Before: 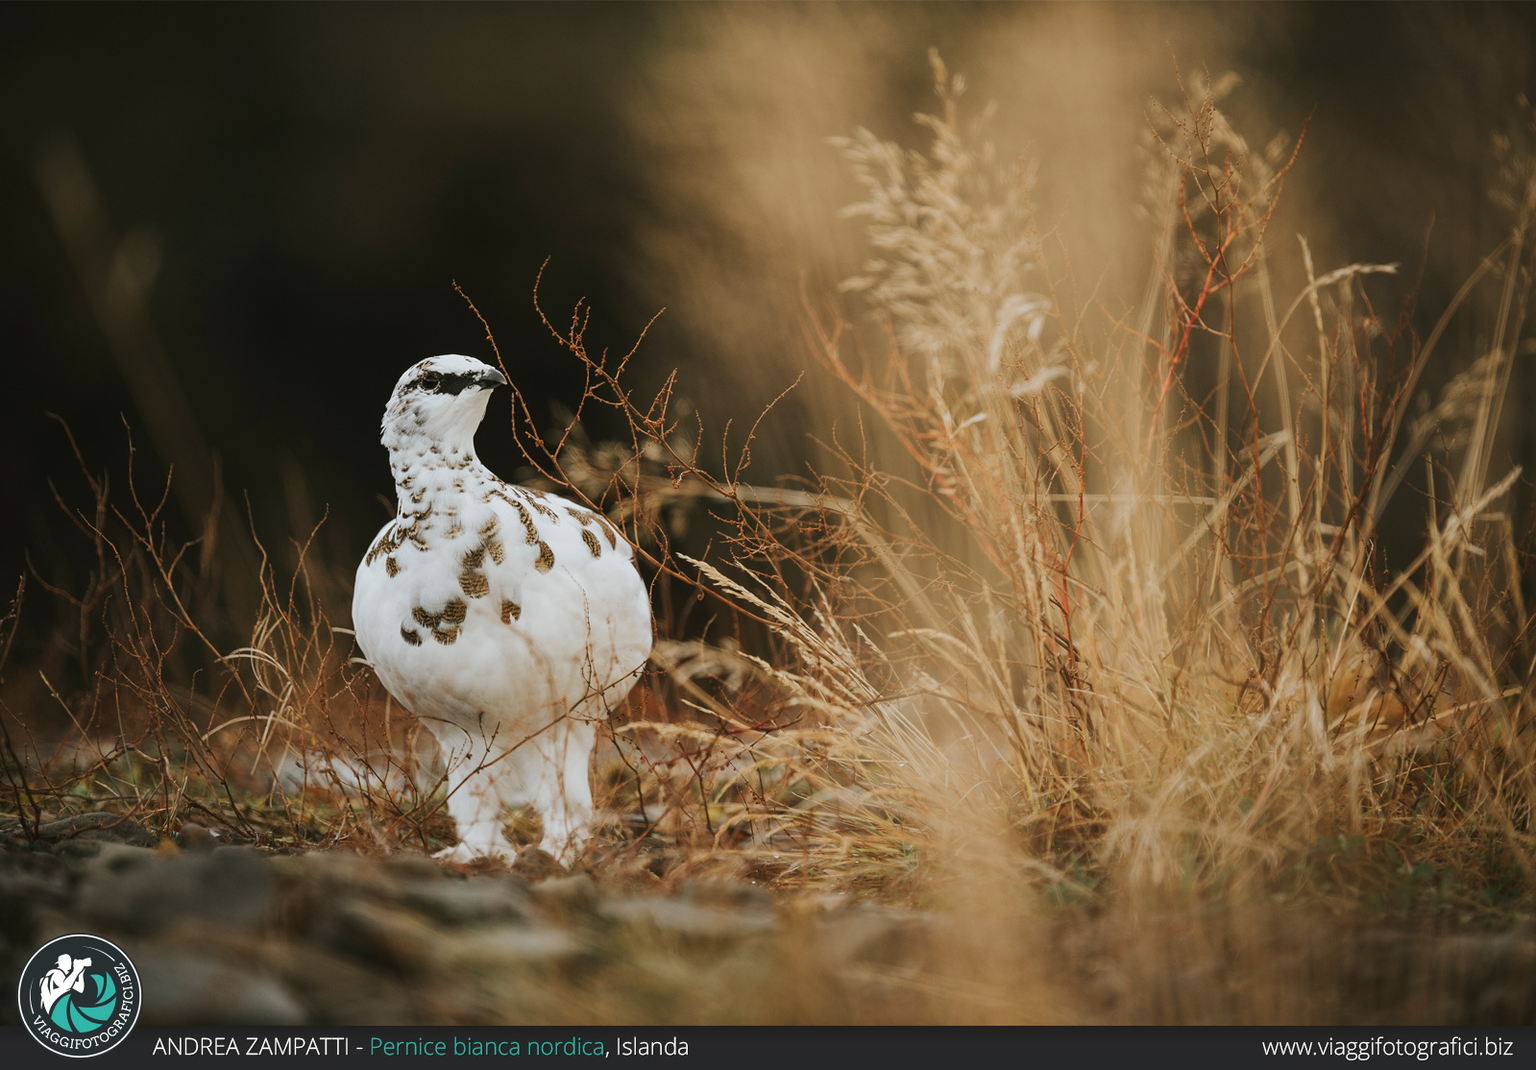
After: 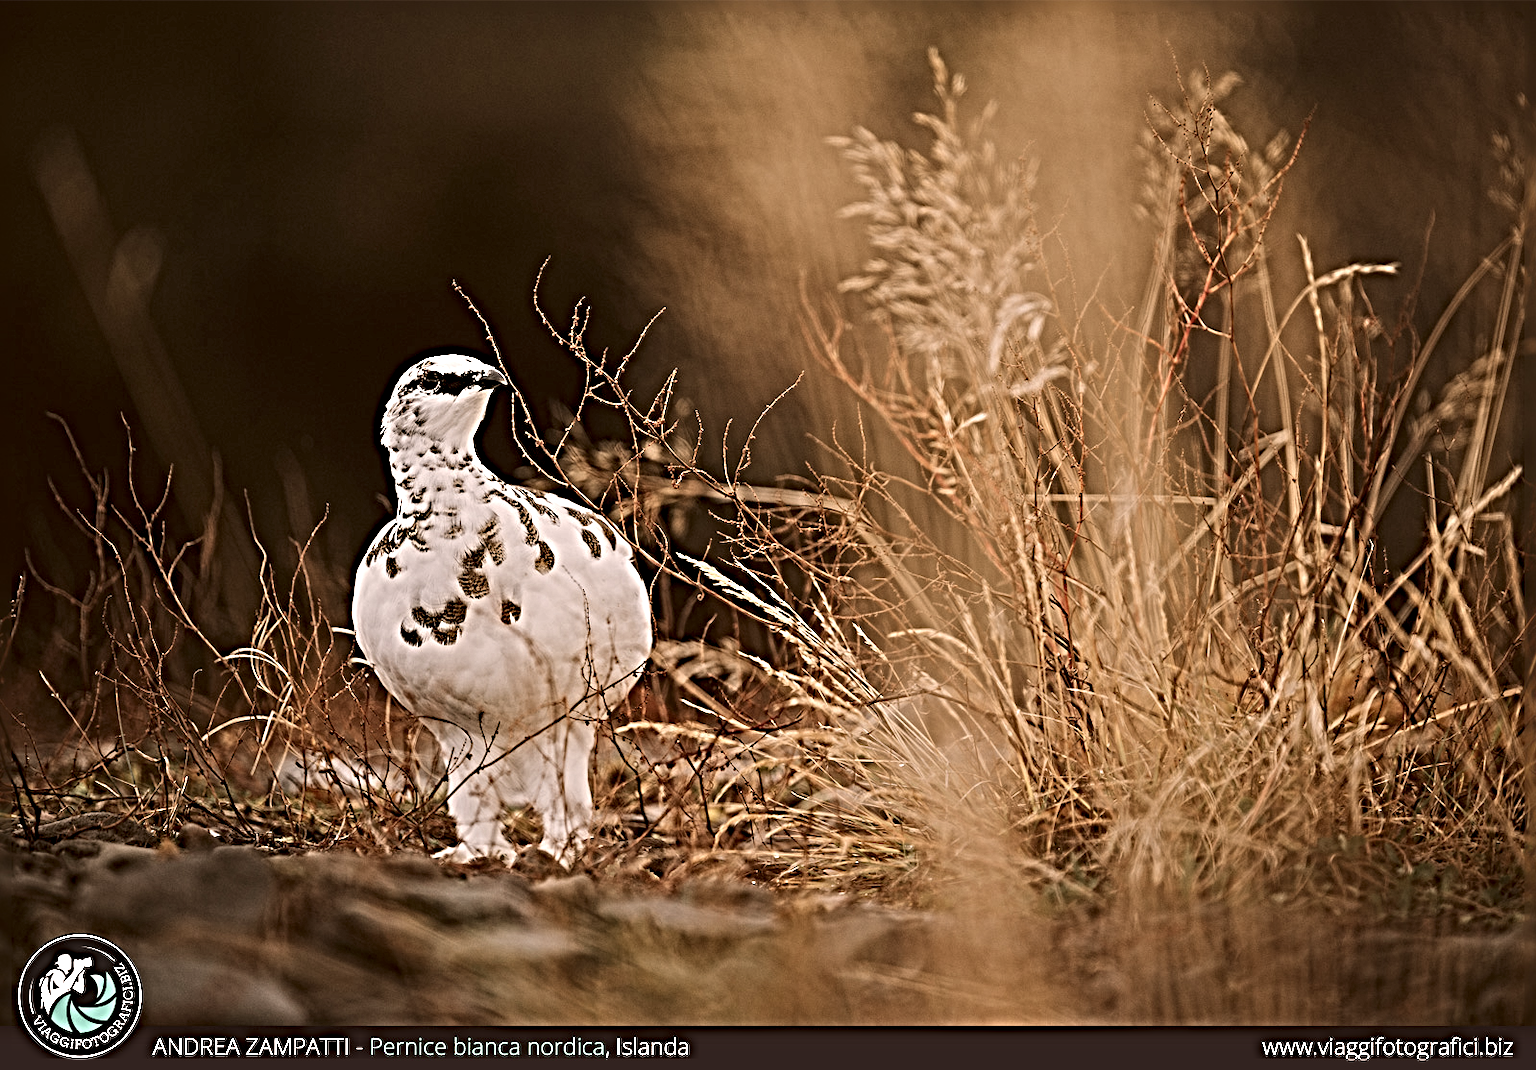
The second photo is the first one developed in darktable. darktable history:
color correction: highlights a* 10.21, highlights b* 9.79, shadows a* 8.61, shadows b* 7.88, saturation 0.8
sharpen: radius 6.3, amount 1.8, threshold 0
